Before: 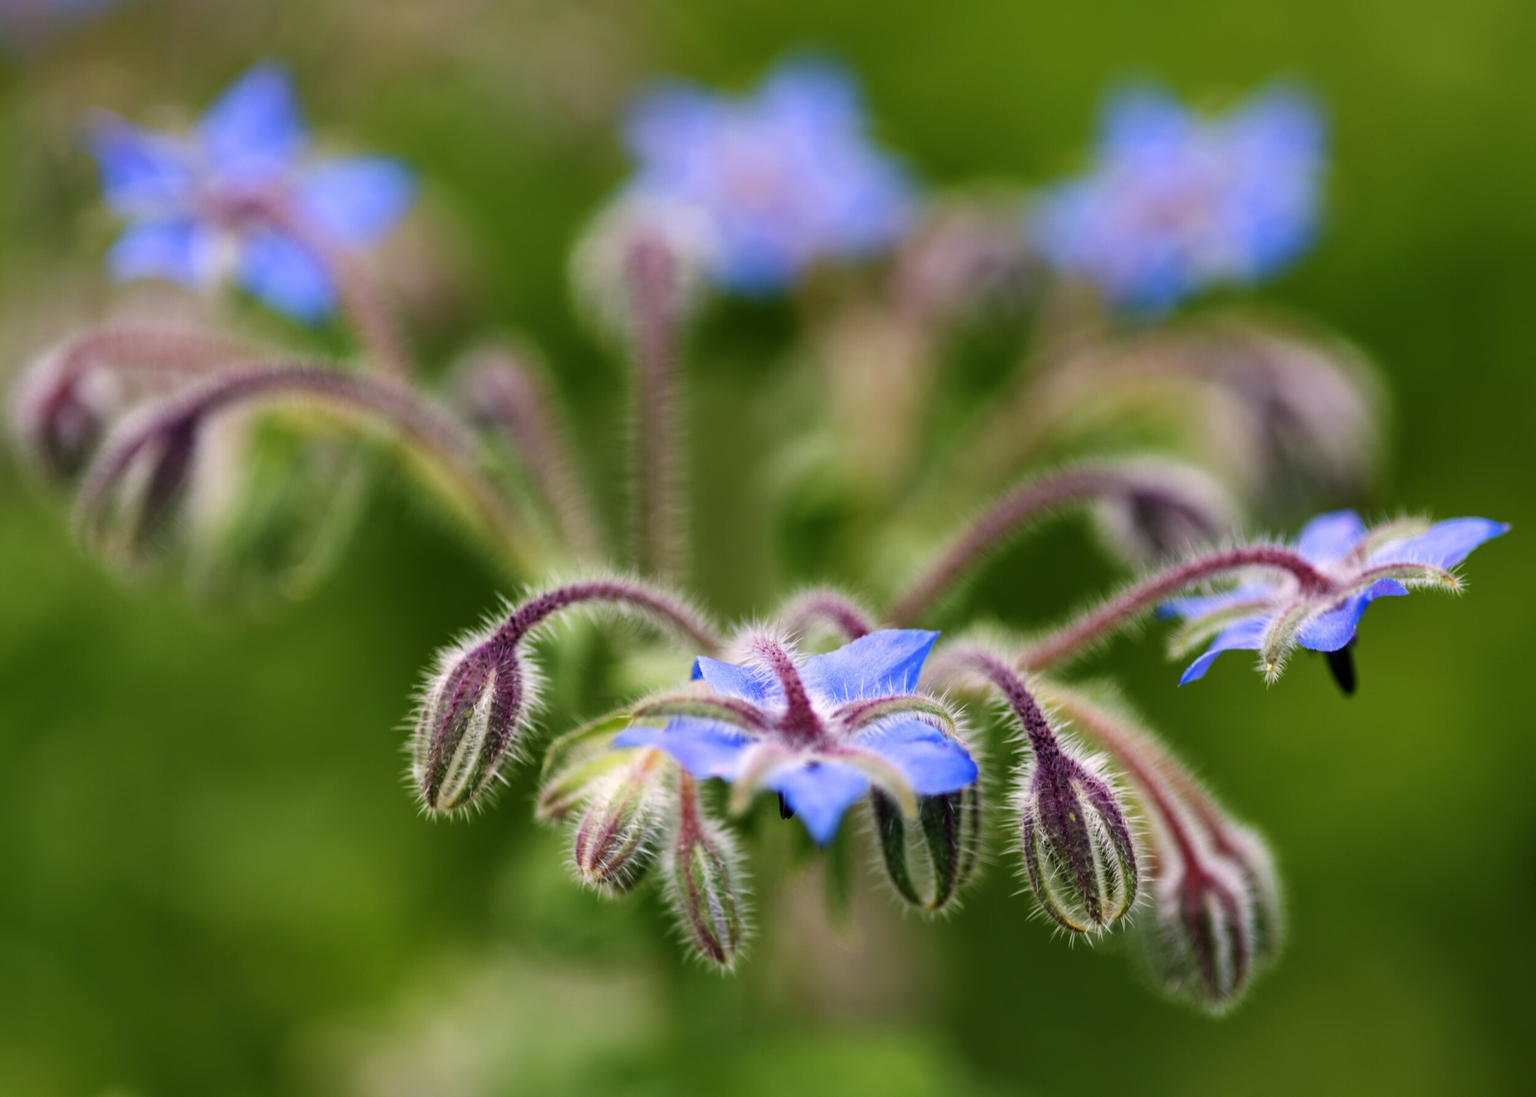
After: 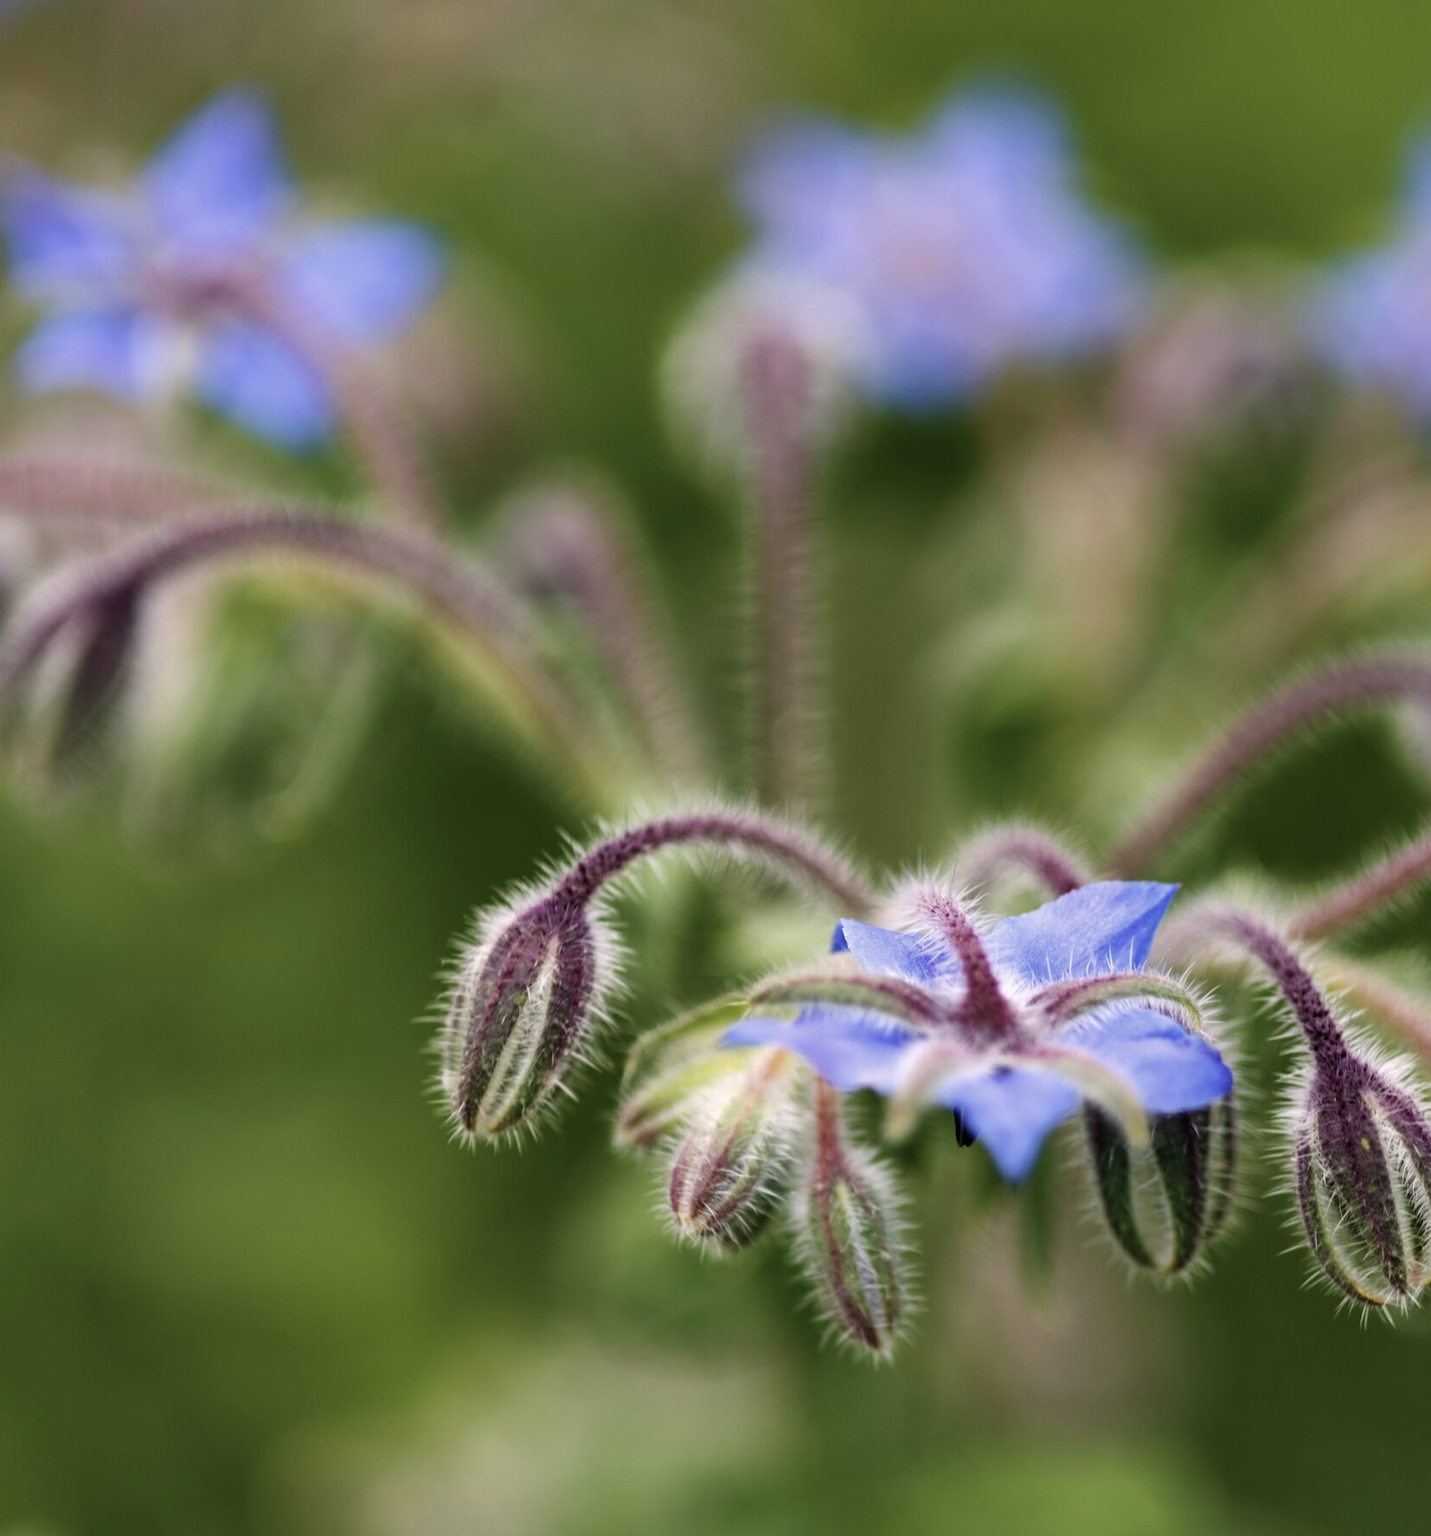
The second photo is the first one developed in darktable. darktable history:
crop and rotate: left 6.348%, right 27.02%
color correction: highlights b* 0.06, saturation 0.774
